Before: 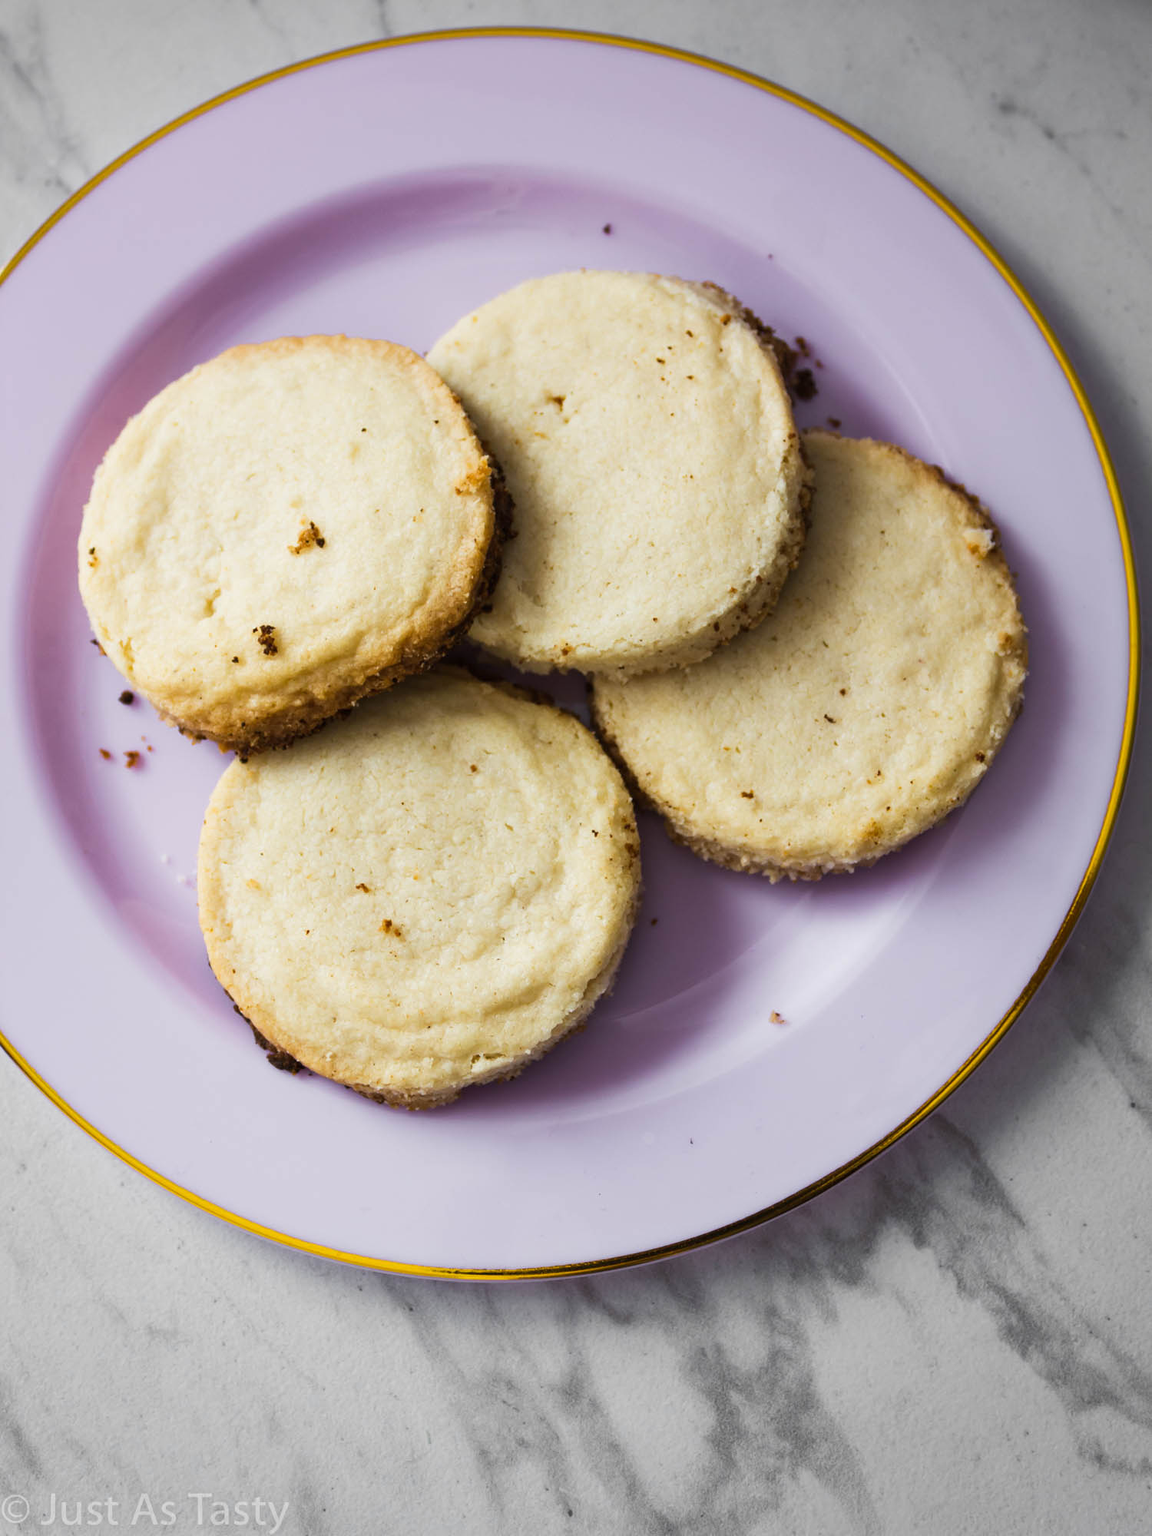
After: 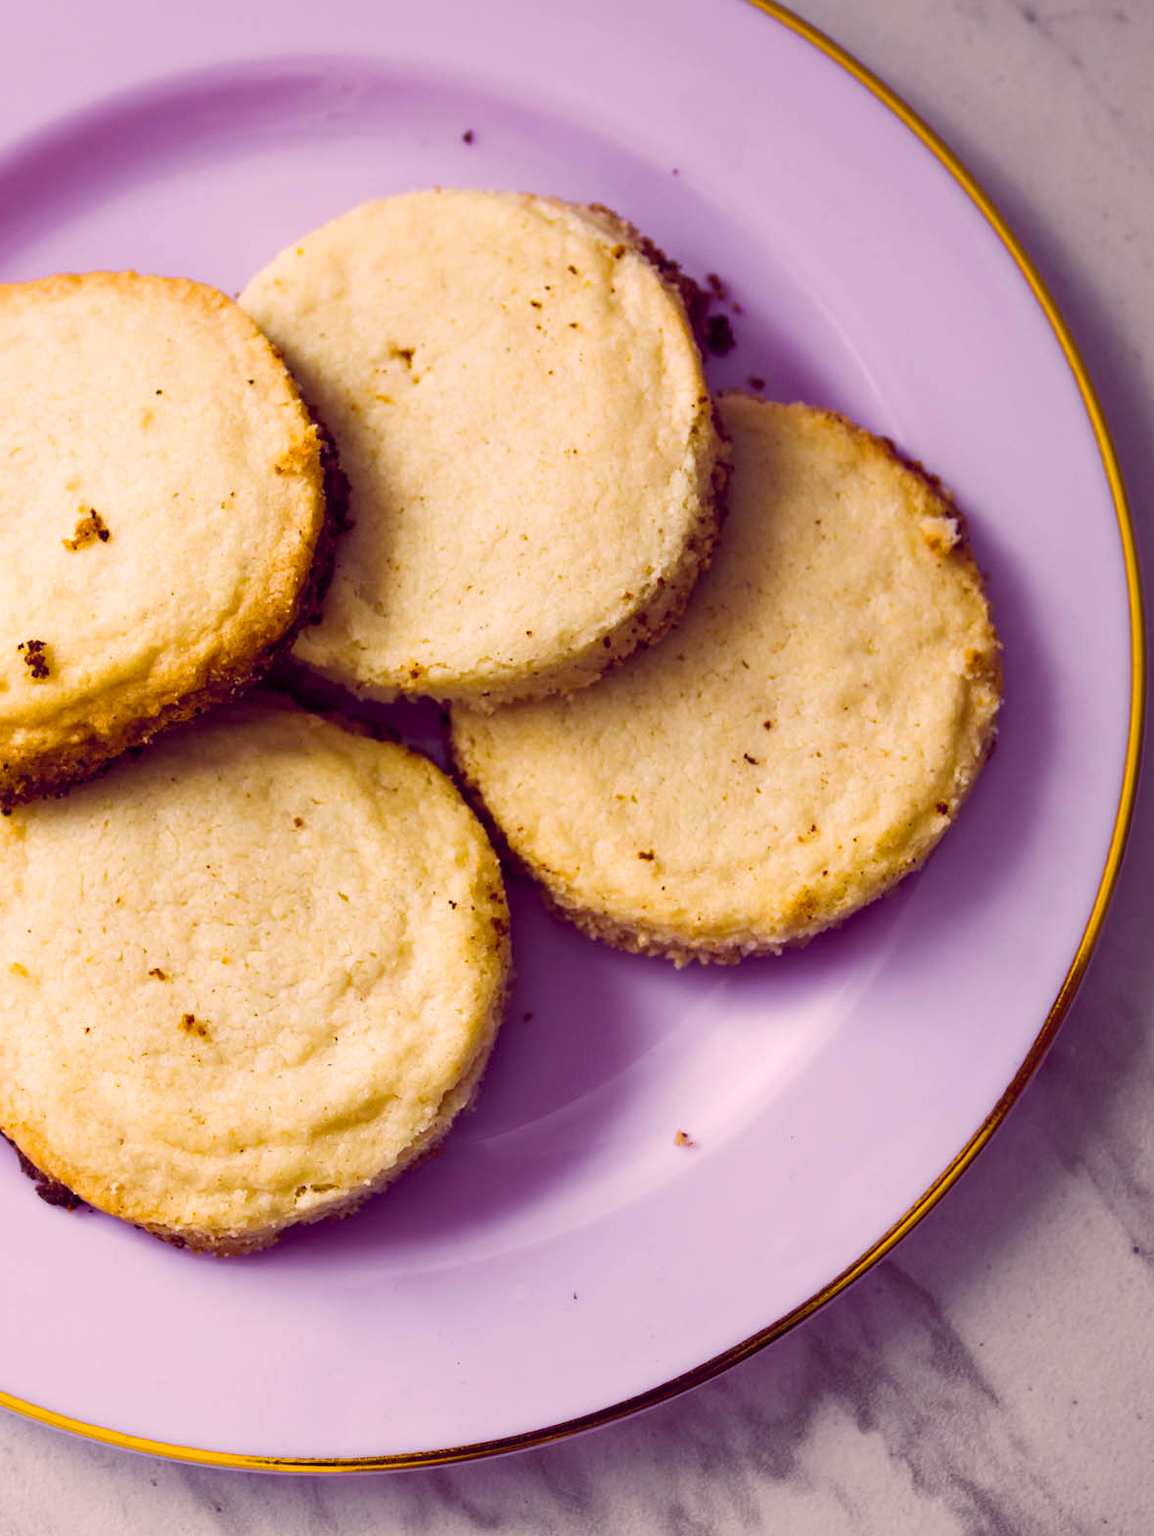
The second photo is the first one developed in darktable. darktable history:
color balance rgb: shadows lift › chroma 6.43%, shadows lift › hue 305.74°, highlights gain › chroma 2.43%, highlights gain › hue 35.74°, global offset › chroma 0.28%, global offset › hue 320.29°, linear chroma grading › global chroma 5.5%, perceptual saturation grading › global saturation 30%, contrast 5.15%
crop and rotate: left 20.74%, top 7.912%, right 0.375%, bottom 13.378%
